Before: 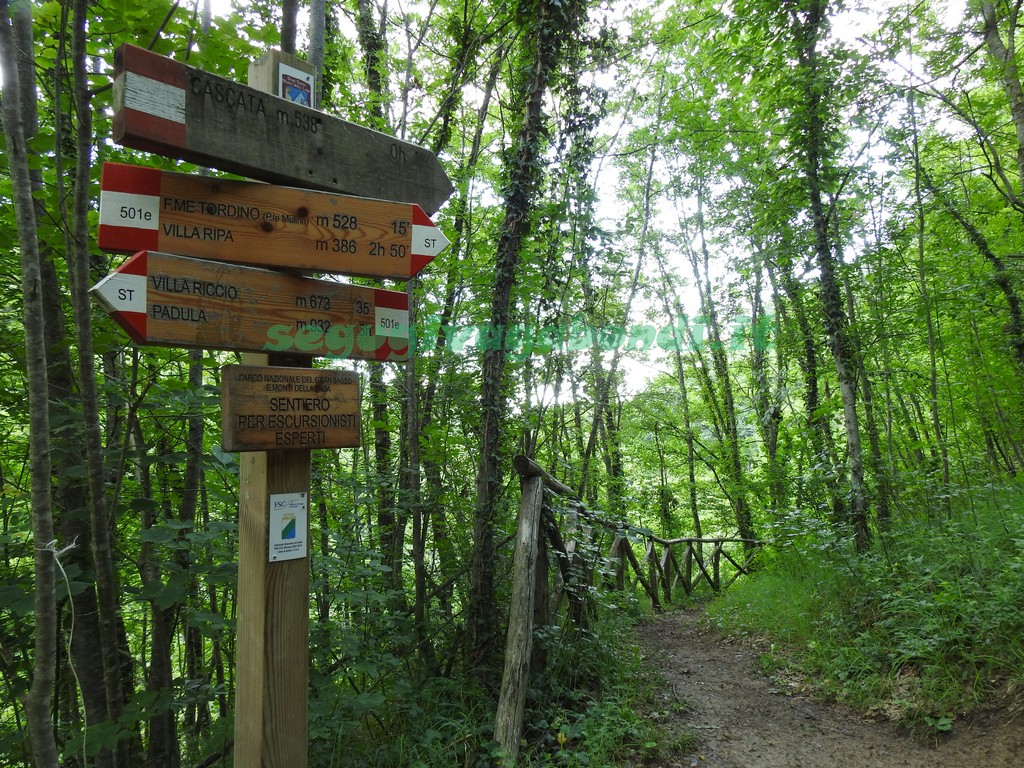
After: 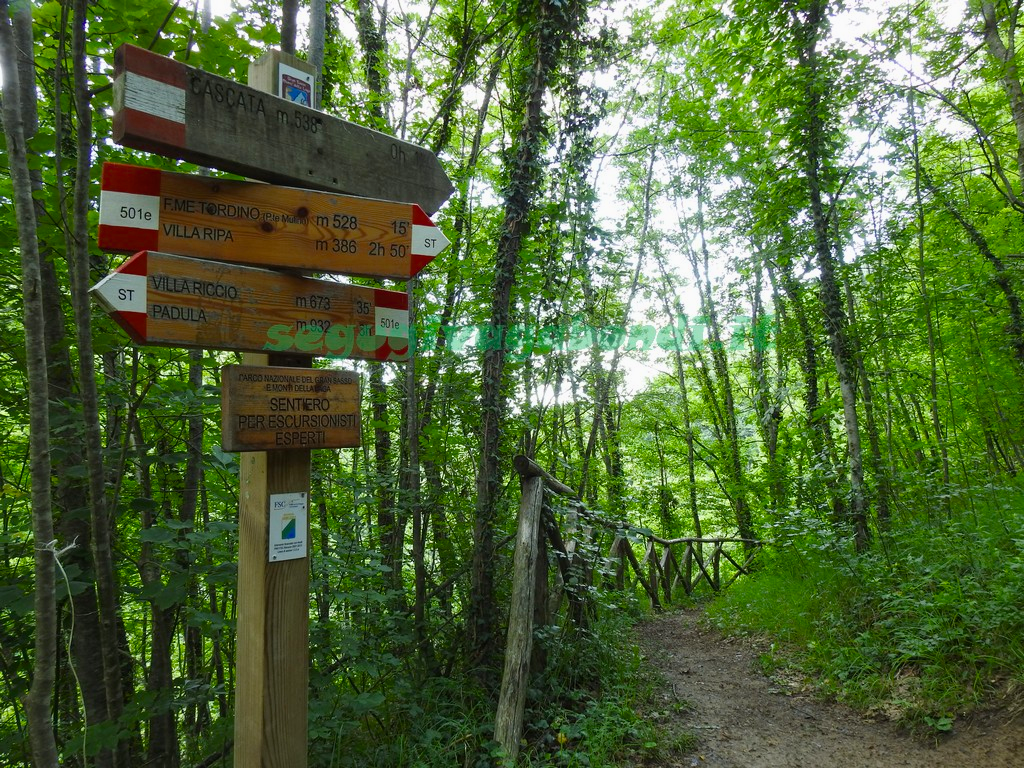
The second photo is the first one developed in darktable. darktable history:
color balance rgb: linear chroma grading › shadows -8%, linear chroma grading › global chroma 10%, perceptual saturation grading › global saturation 2%, perceptual saturation grading › highlights -2%, perceptual saturation grading › mid-tones 4%, perceptual saturation grading › shadows 8%, perceptual brilliance grading › global brilliance 2%, perceptual brilliance grading › highlights -4%, global vibrance 16%, saturation formula JzAzBz (2021)
base curve: curves: ch0 [(0, 0) (0.297, 0.298) (1, 1)], preserve colors none
